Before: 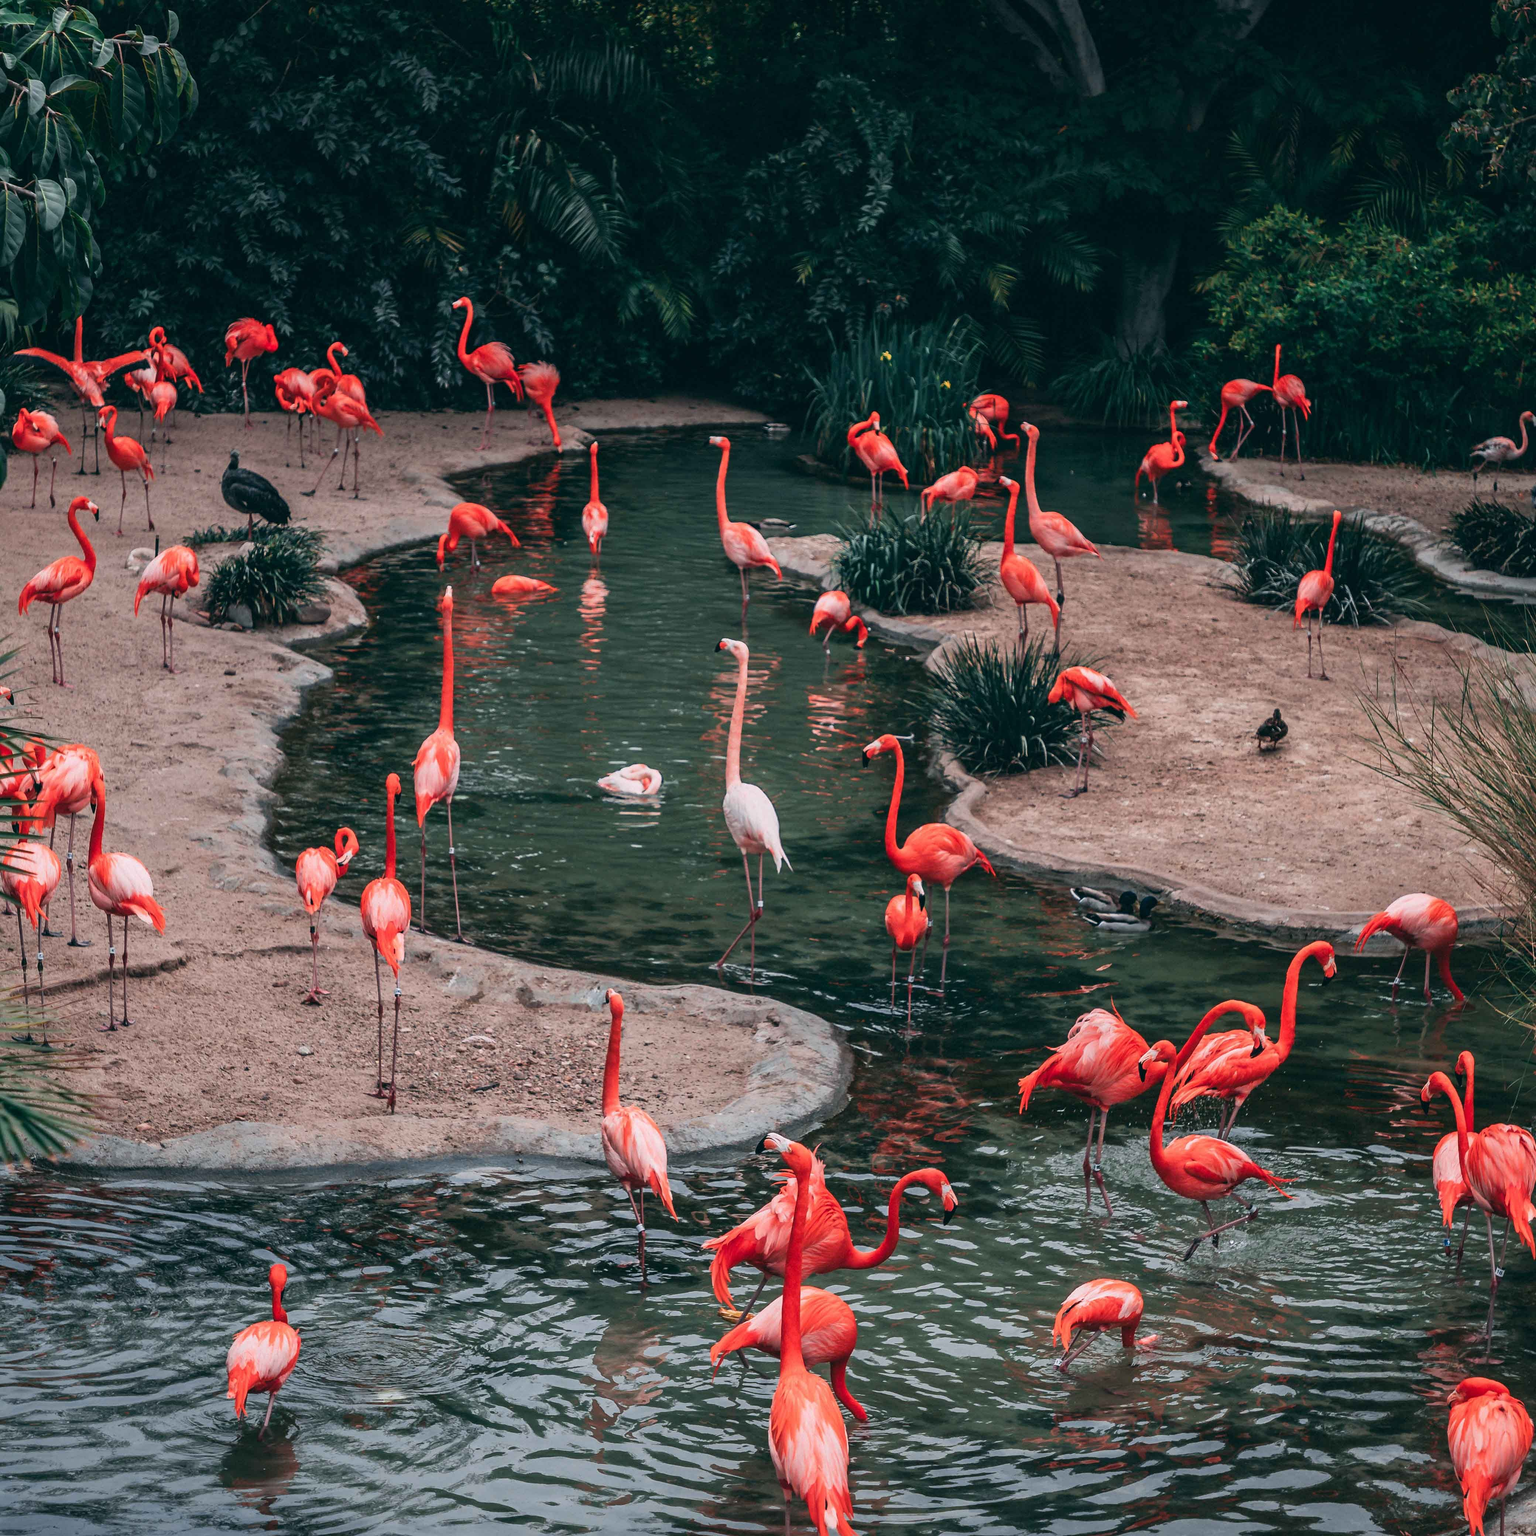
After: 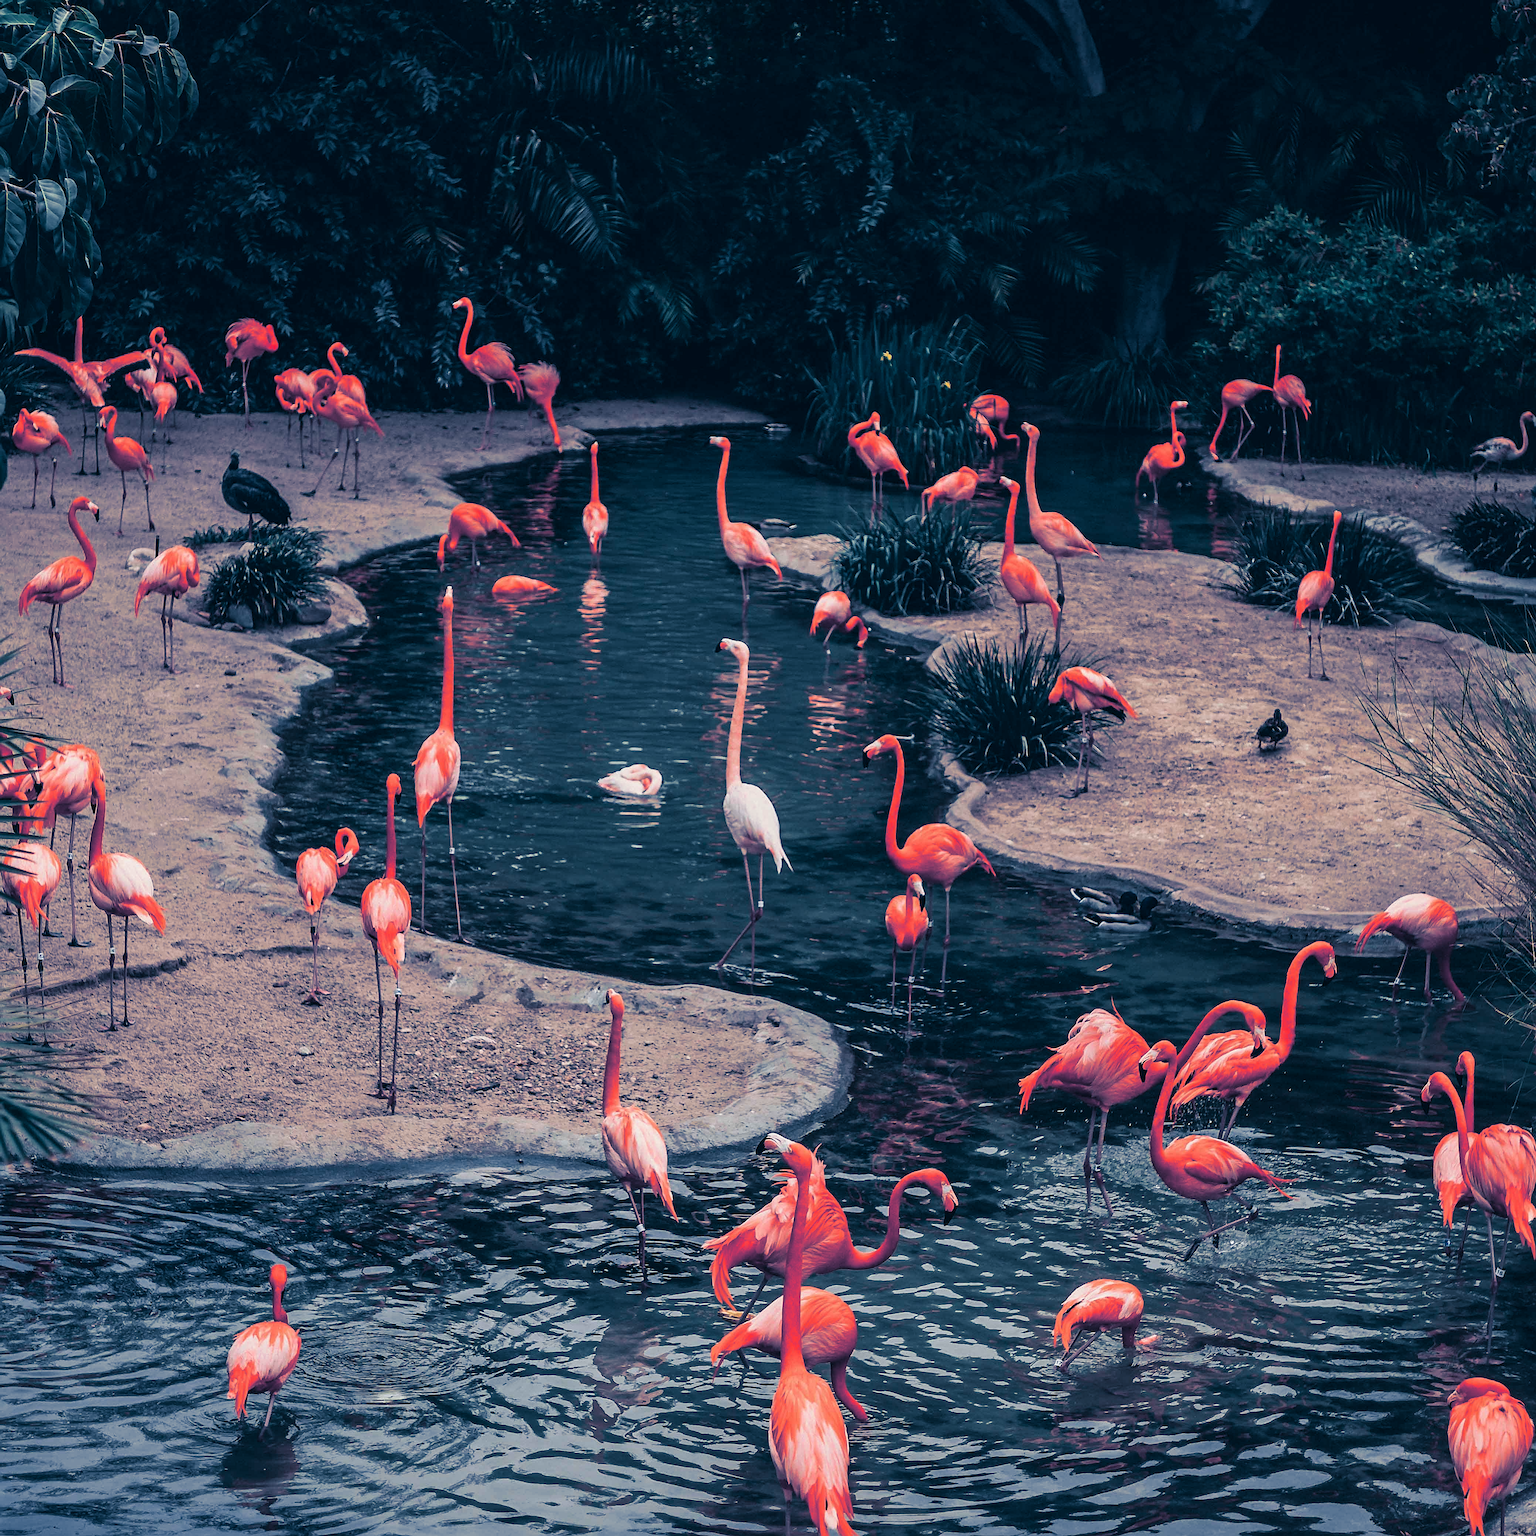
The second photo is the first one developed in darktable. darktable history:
split-toning: shadows › hue 226.8°, shadows › saturation 0.84
sharpen: on, module defaults
